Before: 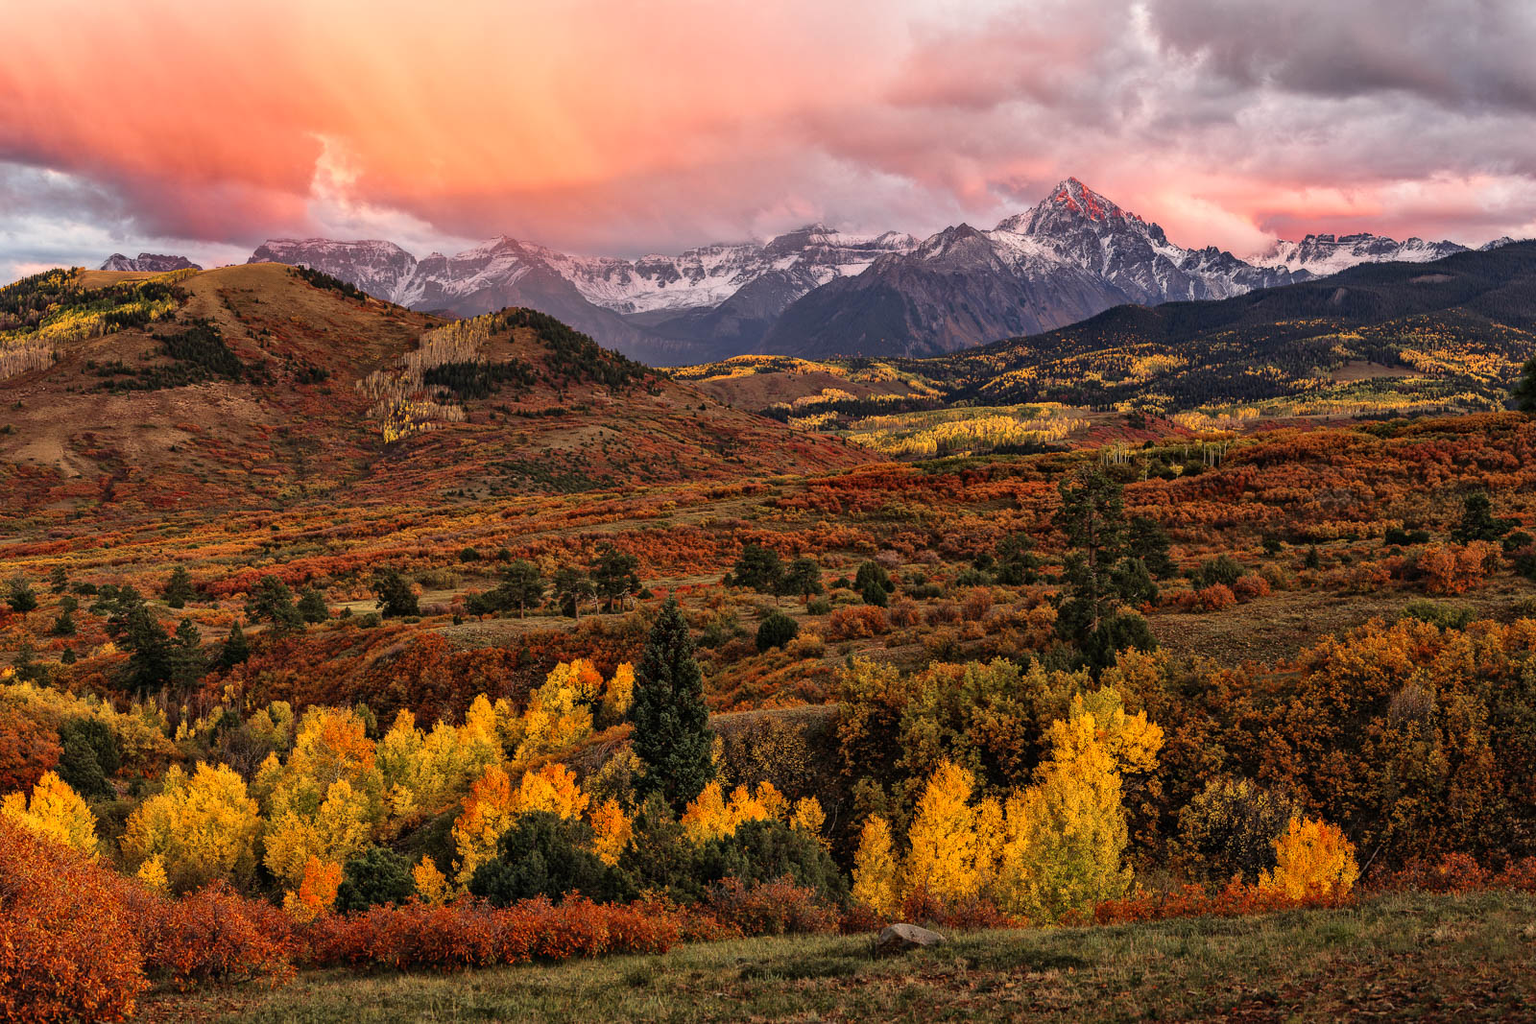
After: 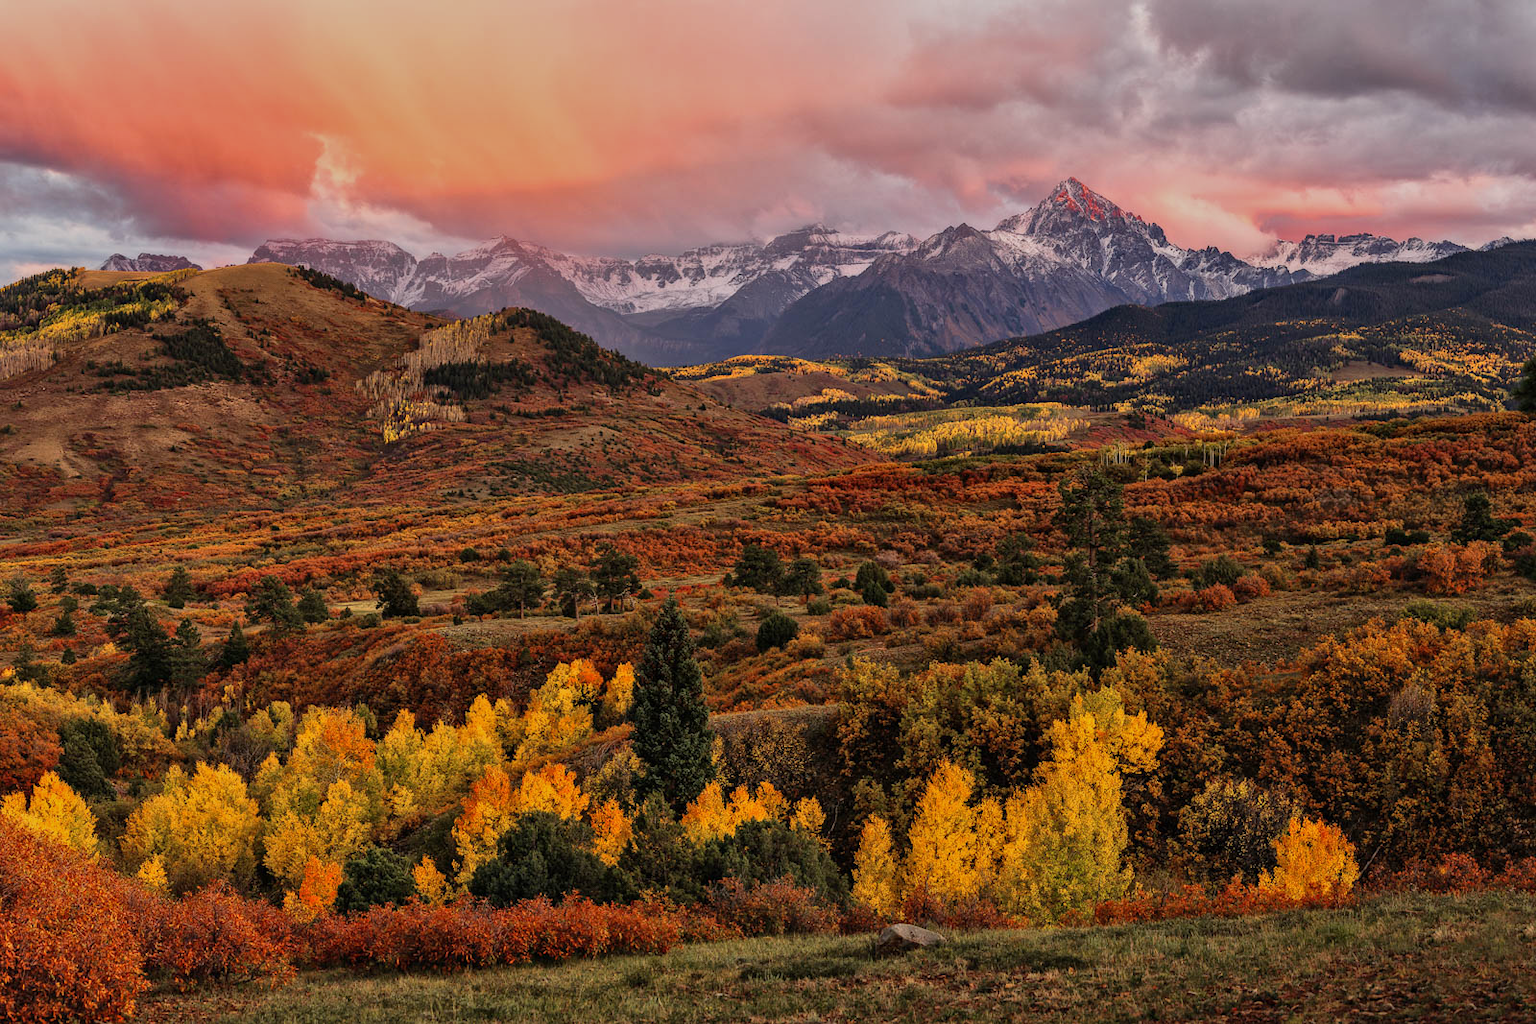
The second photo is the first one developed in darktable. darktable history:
tone equalizer: -8 EV -0.002 EV, -7 EV 0.005 EV, -6 EV -0.044 EV, -5 EV 0.01 EV, -4 EV -0.025 EV, -3 EV 0.013 EV, -2 EV -0.045 EV, -1 EV -0.298 EV, +0 EV -0.58 EV
